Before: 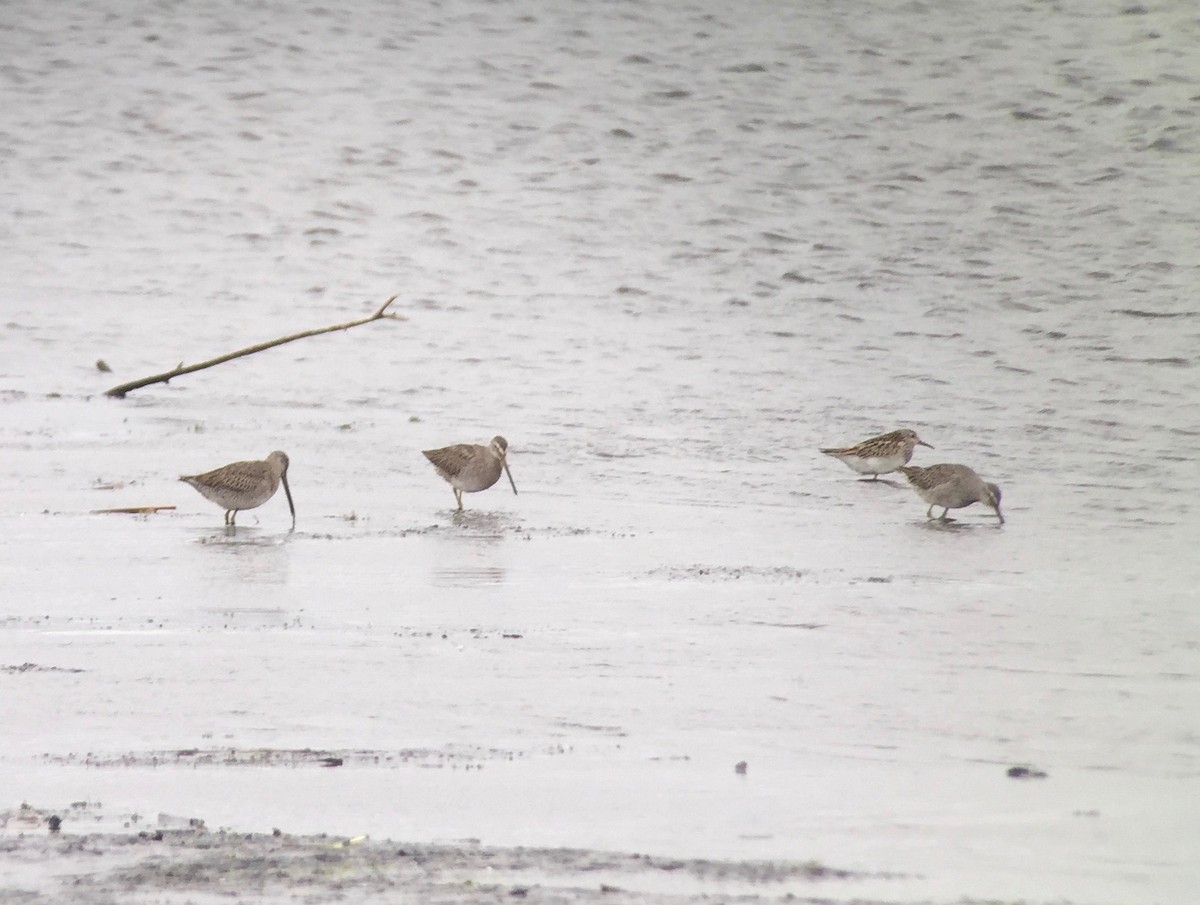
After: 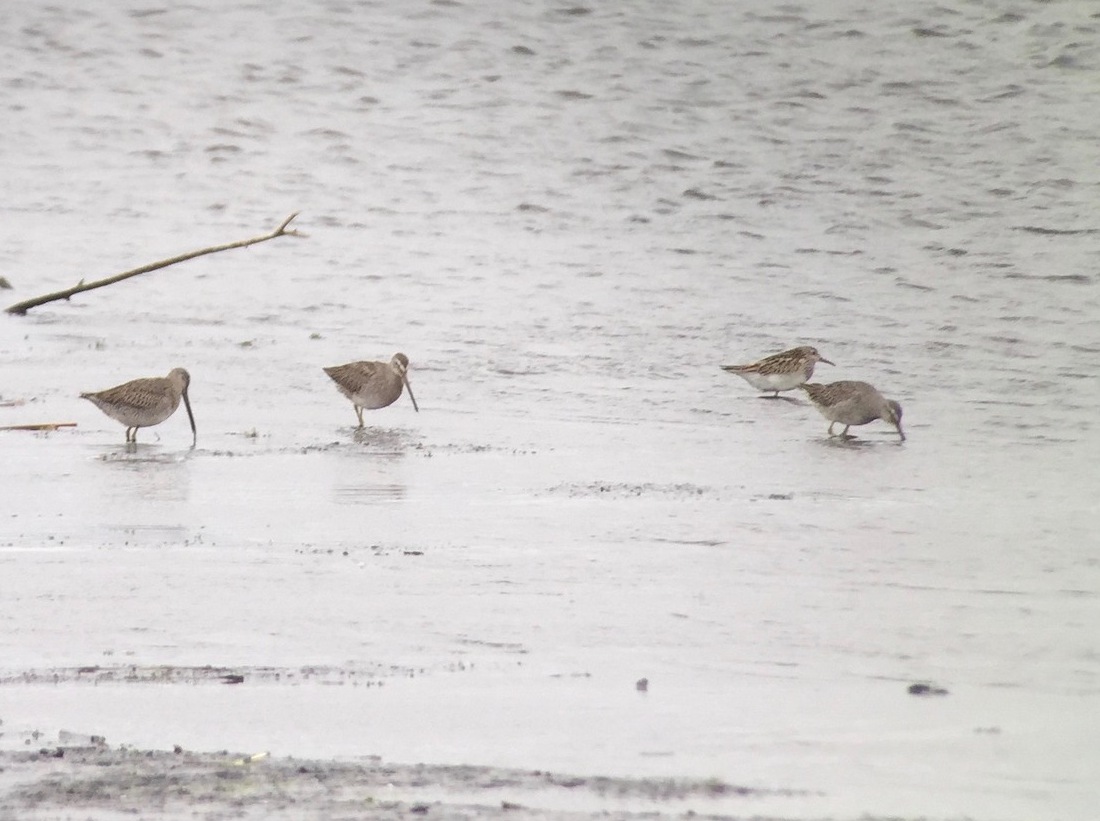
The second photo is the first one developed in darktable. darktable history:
crop and rotate: left 8.262%, top 9.226%
